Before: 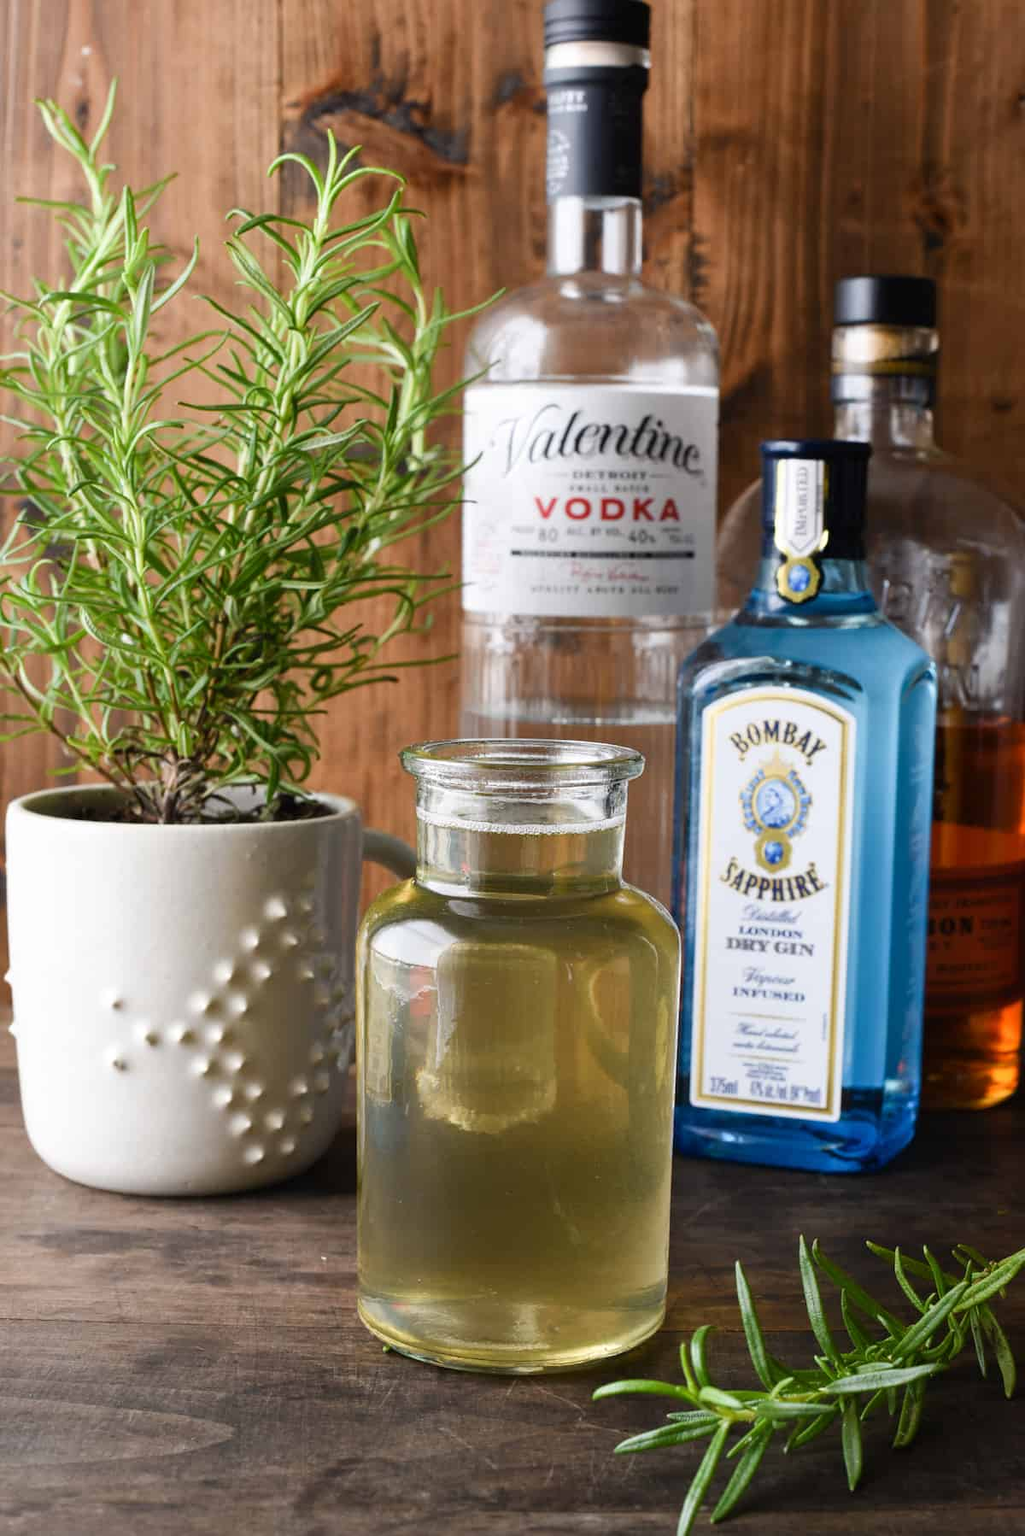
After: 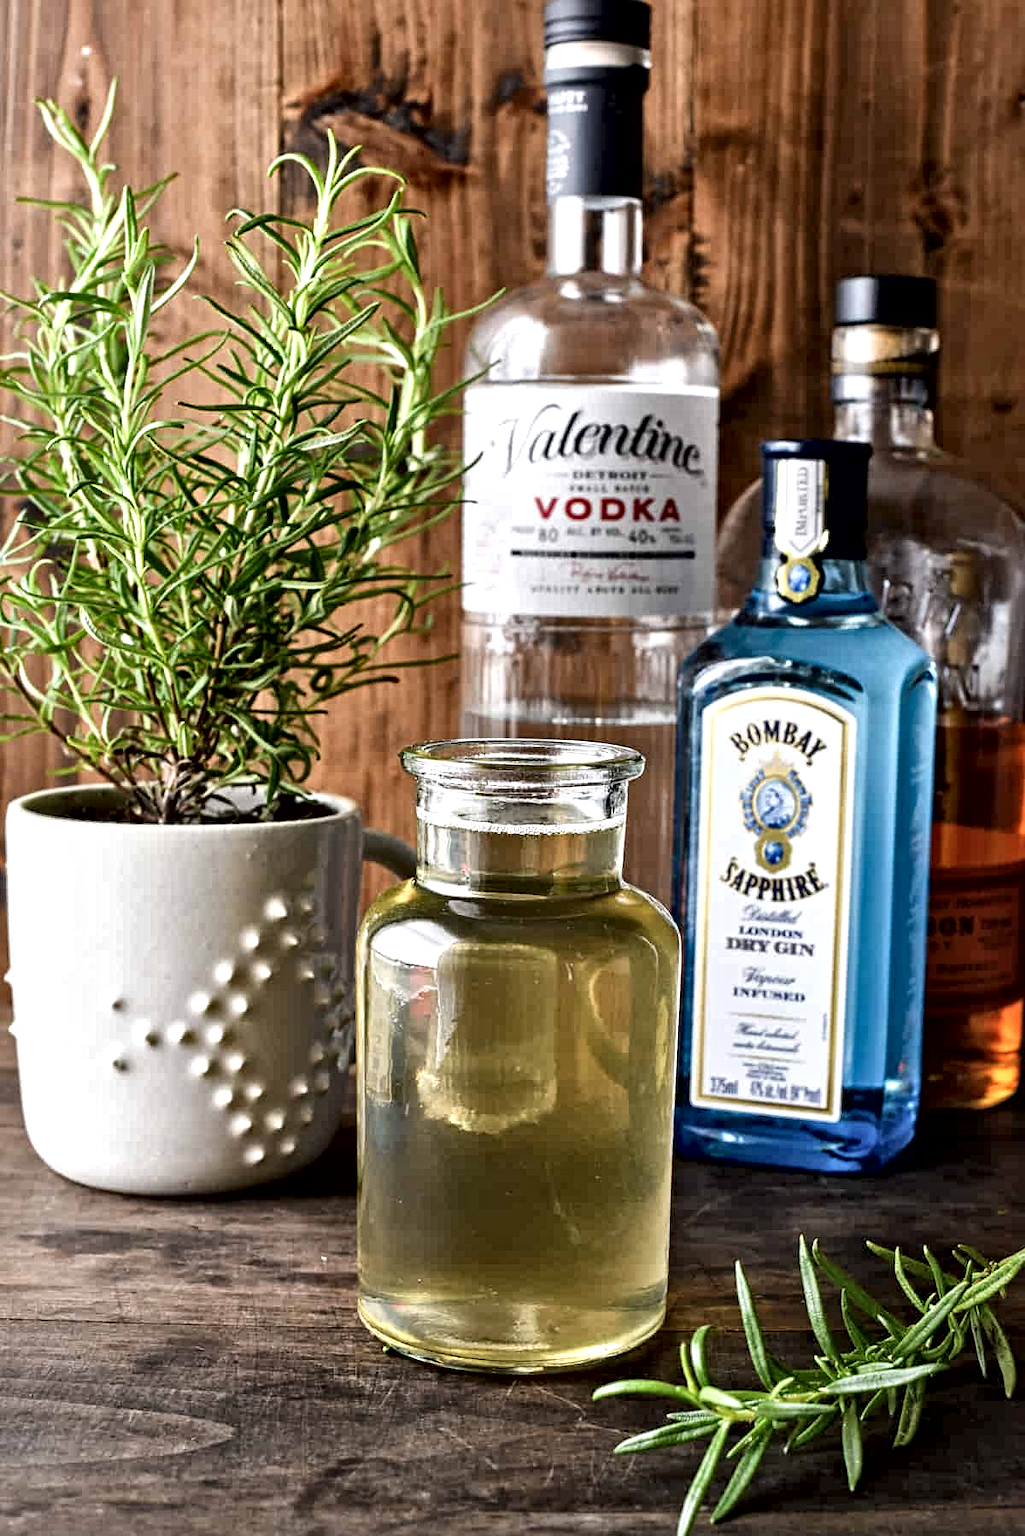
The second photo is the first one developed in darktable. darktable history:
local contrast: mode bilateral grid, contrast 25, coarseness 60, detail 151%, midtone range 0.2
contrast equalizer: octaves 7, y [[0.5, 0.542, 0.583, 0.625, 0.667, 0.708], [0.5 ×6], [0.5 ×6], [0 ×6], [0 ×6]]
